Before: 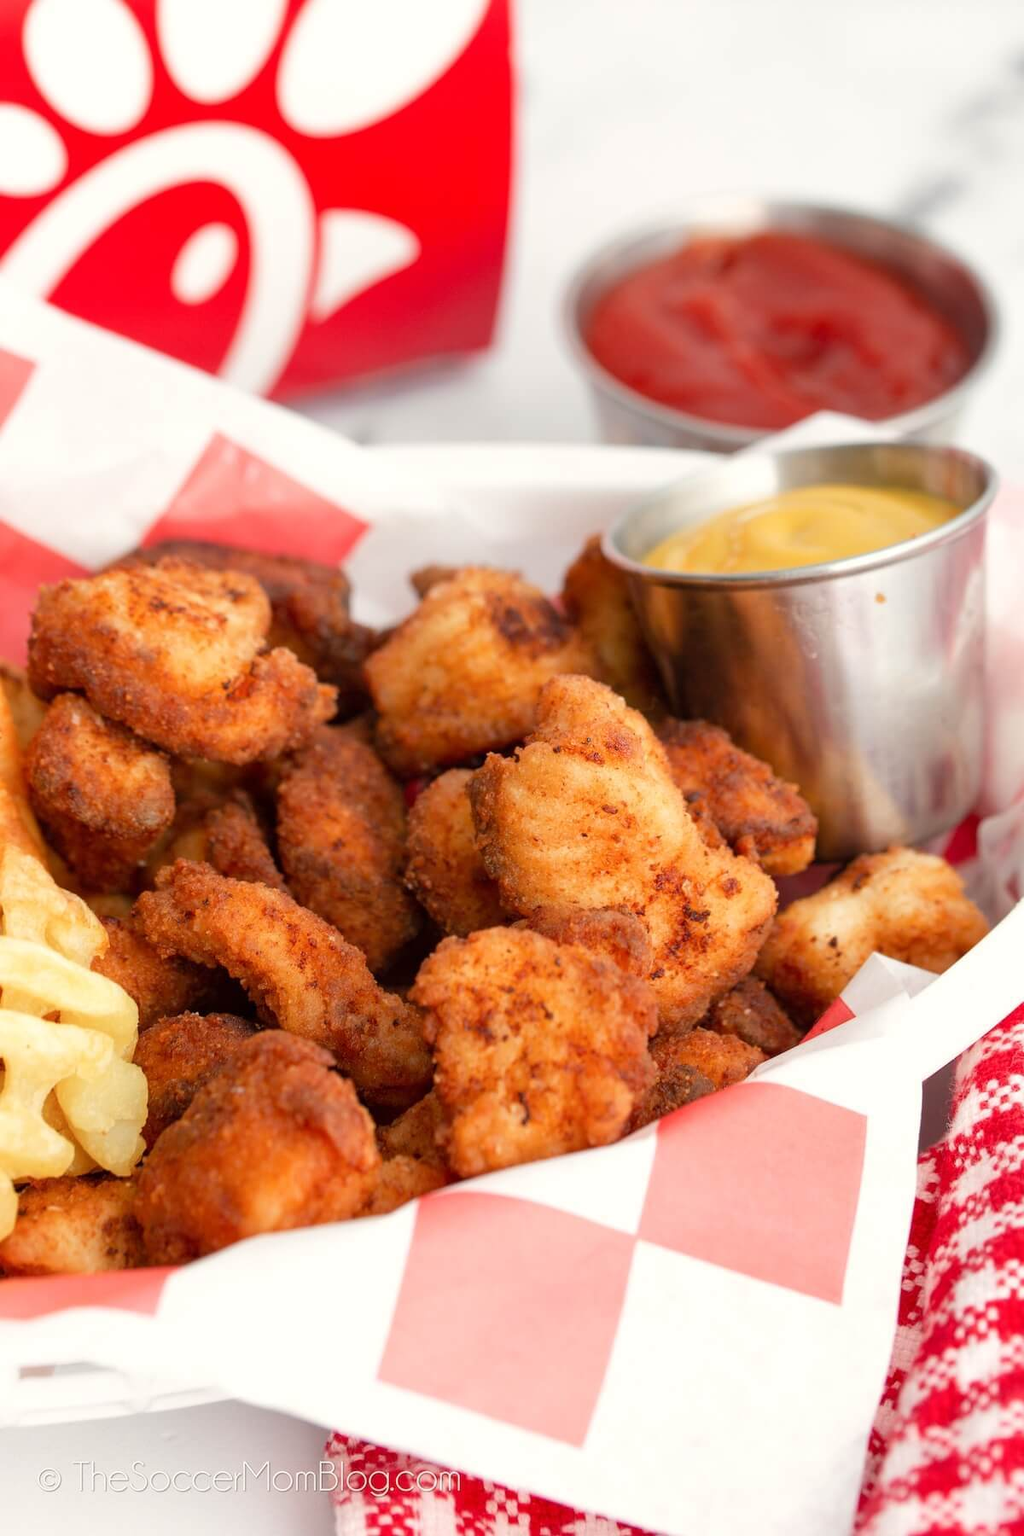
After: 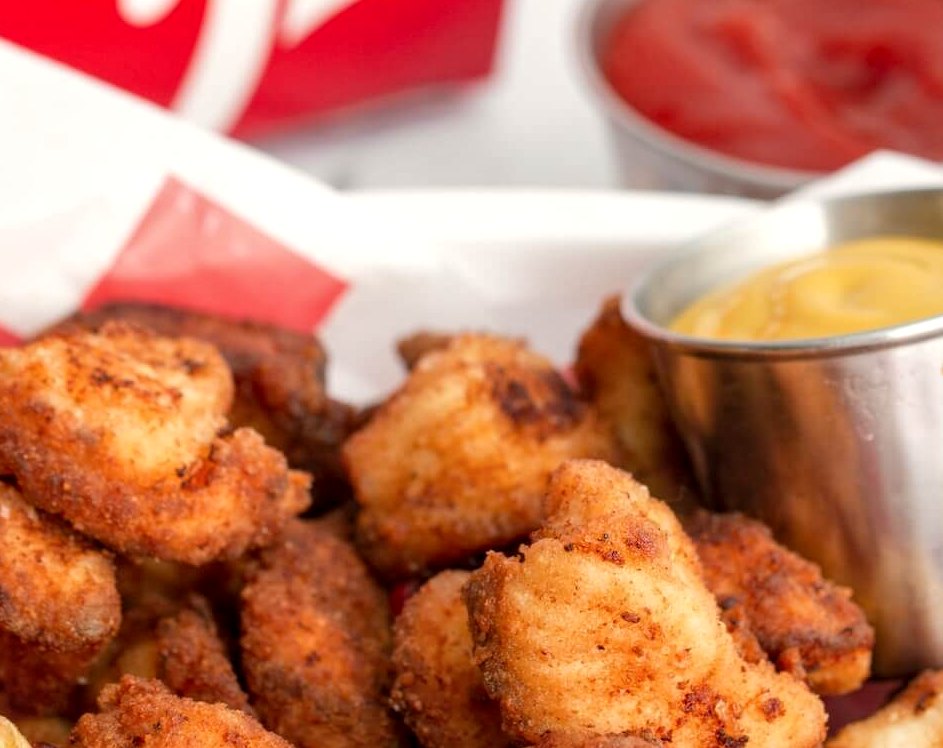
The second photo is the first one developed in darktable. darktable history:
crop: left 7.036%, top 18.398%, right 14.379%, bottom 40.043%
local contrast: on, module defaults
